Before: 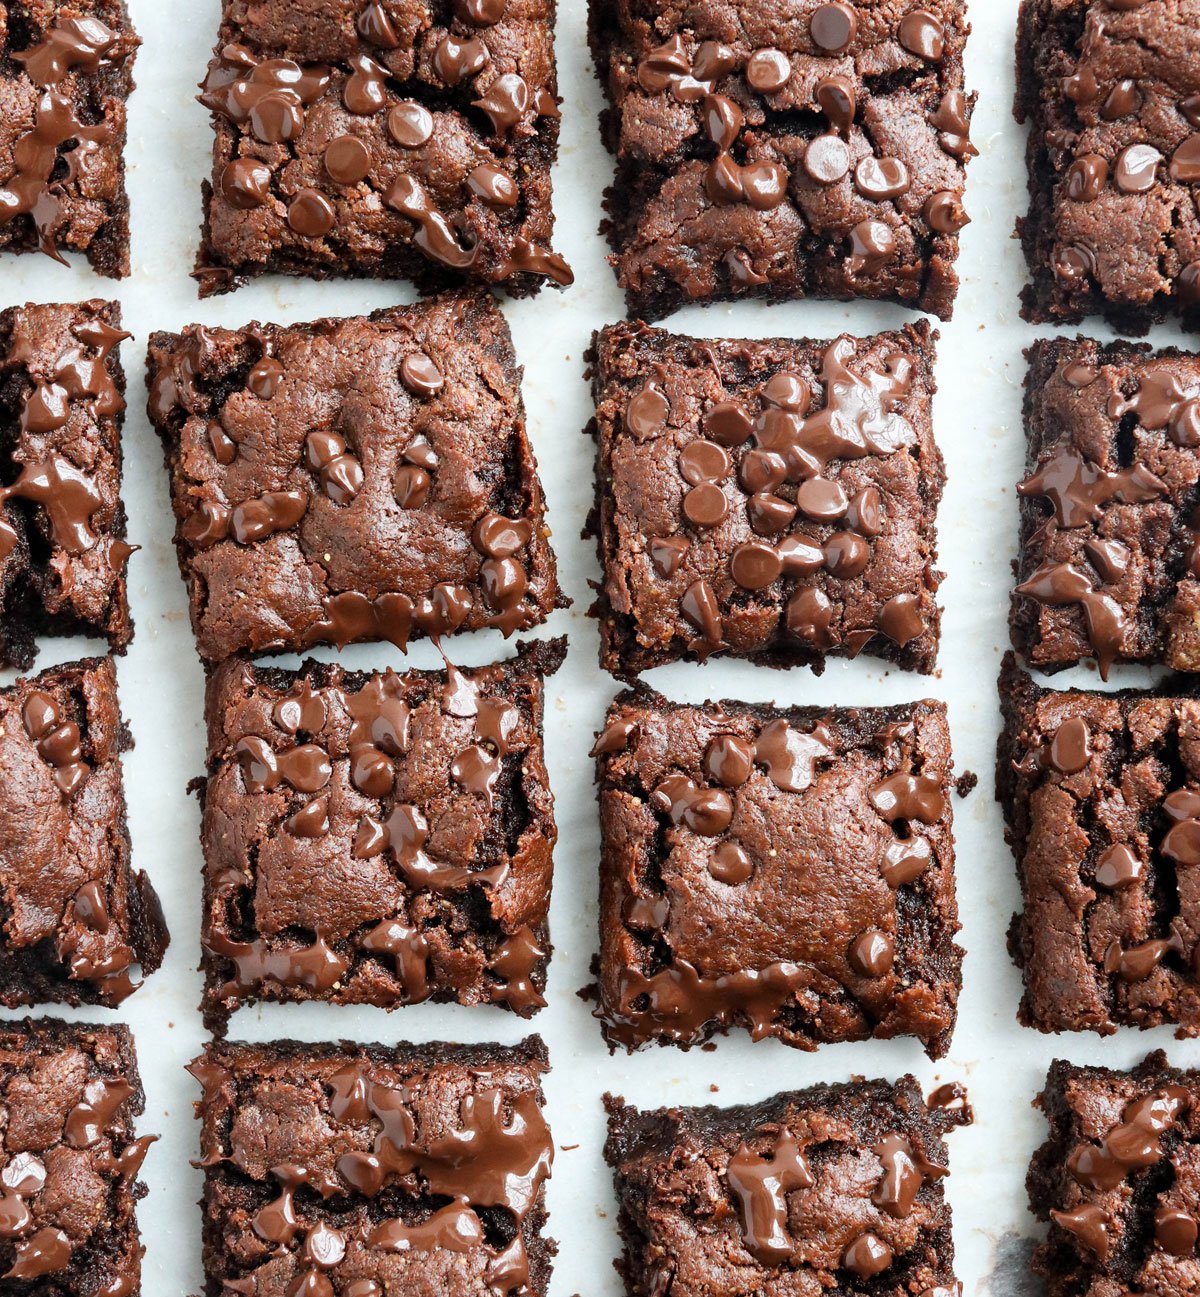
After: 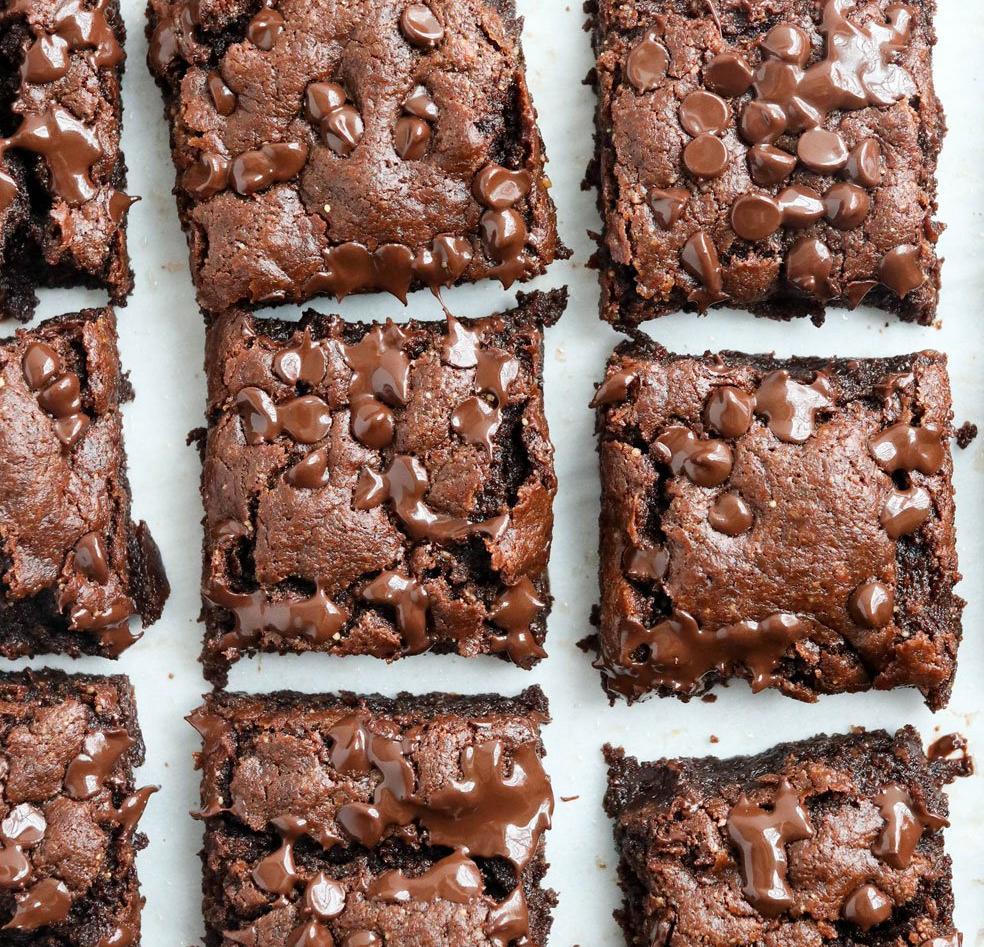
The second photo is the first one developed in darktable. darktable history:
crop: top 26.914%, right 17.95%
